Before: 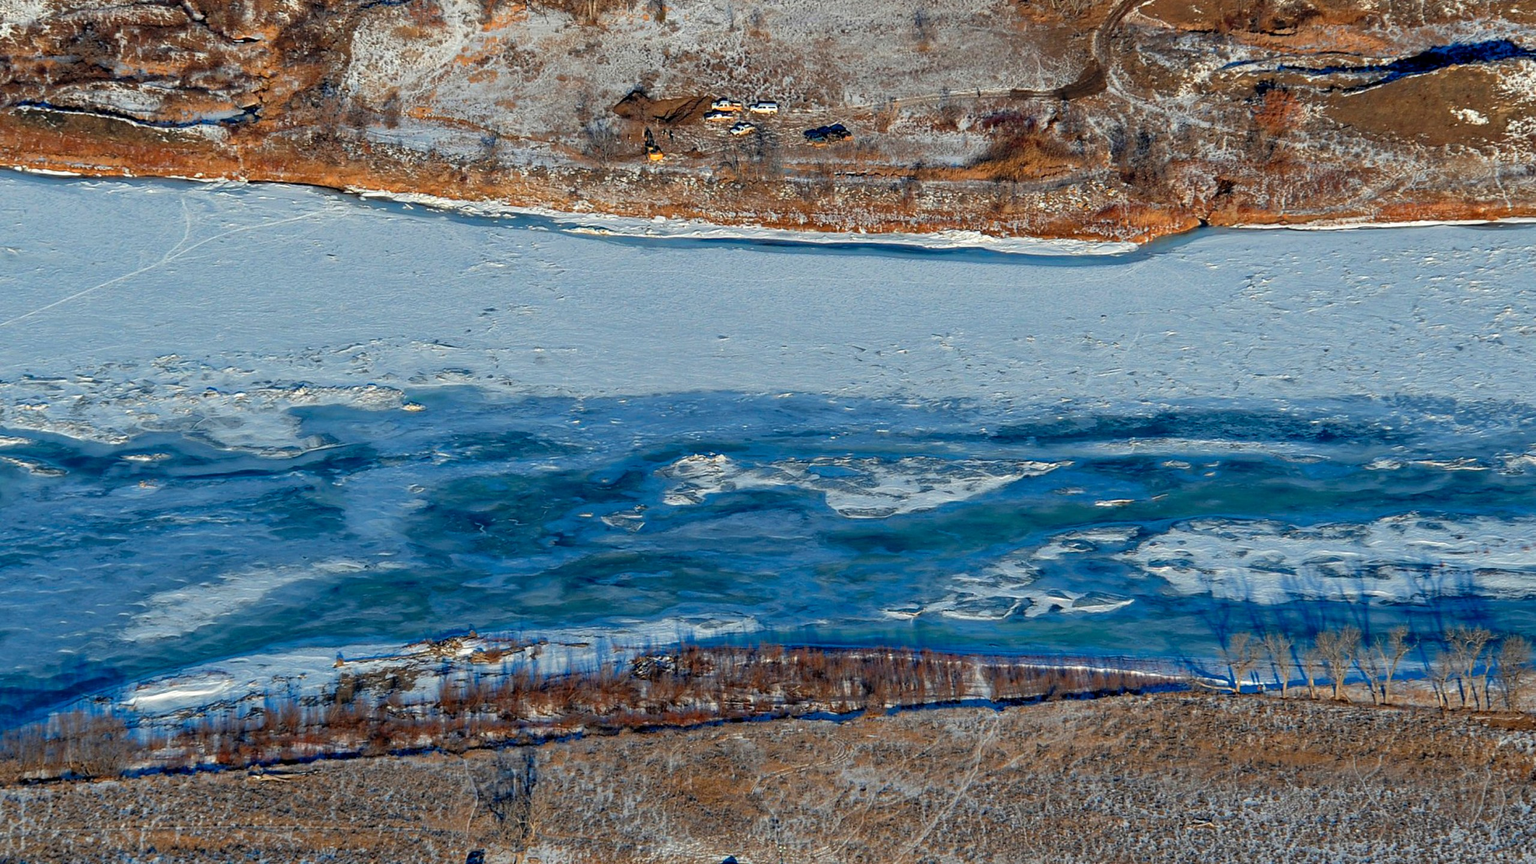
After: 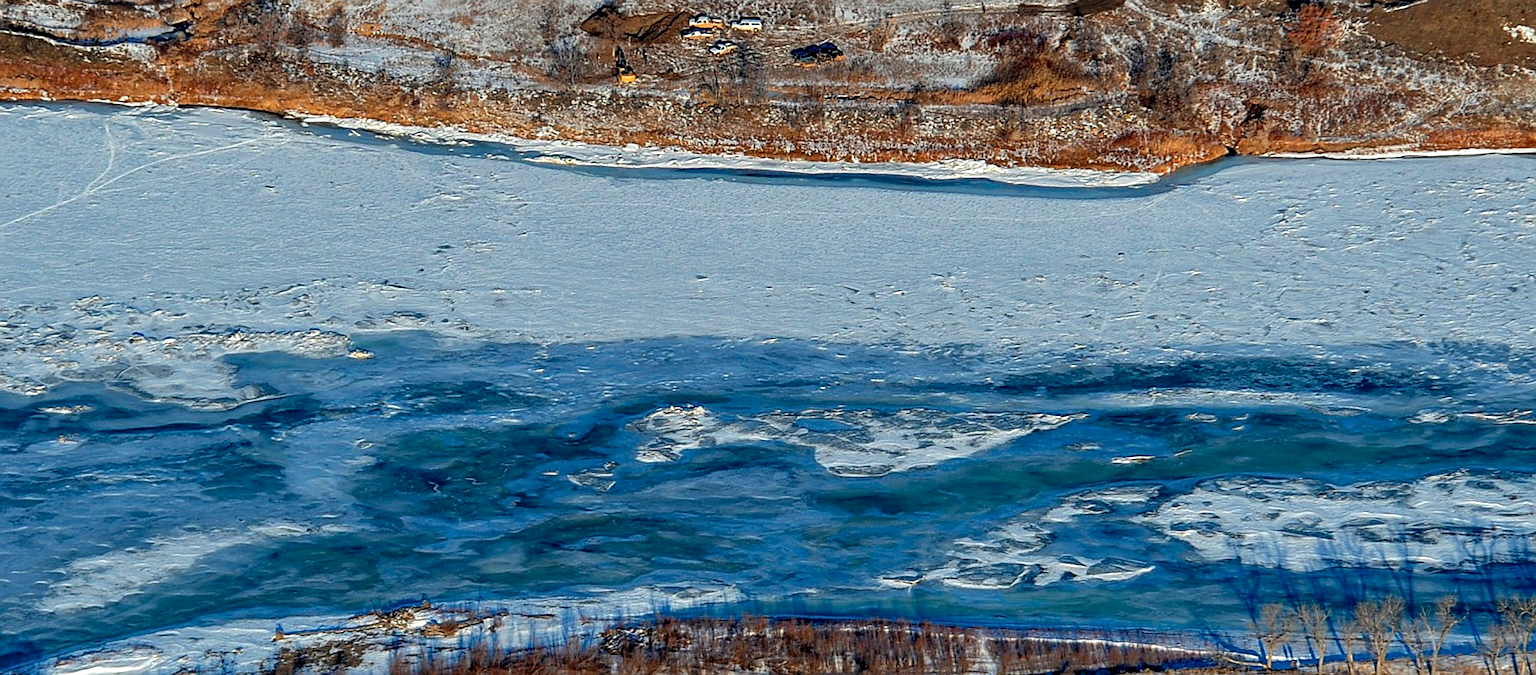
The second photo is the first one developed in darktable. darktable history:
crop: left 5.653%, top 9.996%, right 3.574%, bottom 19.078%
sharpen: on, module defaults
local contrast: detail 130%
